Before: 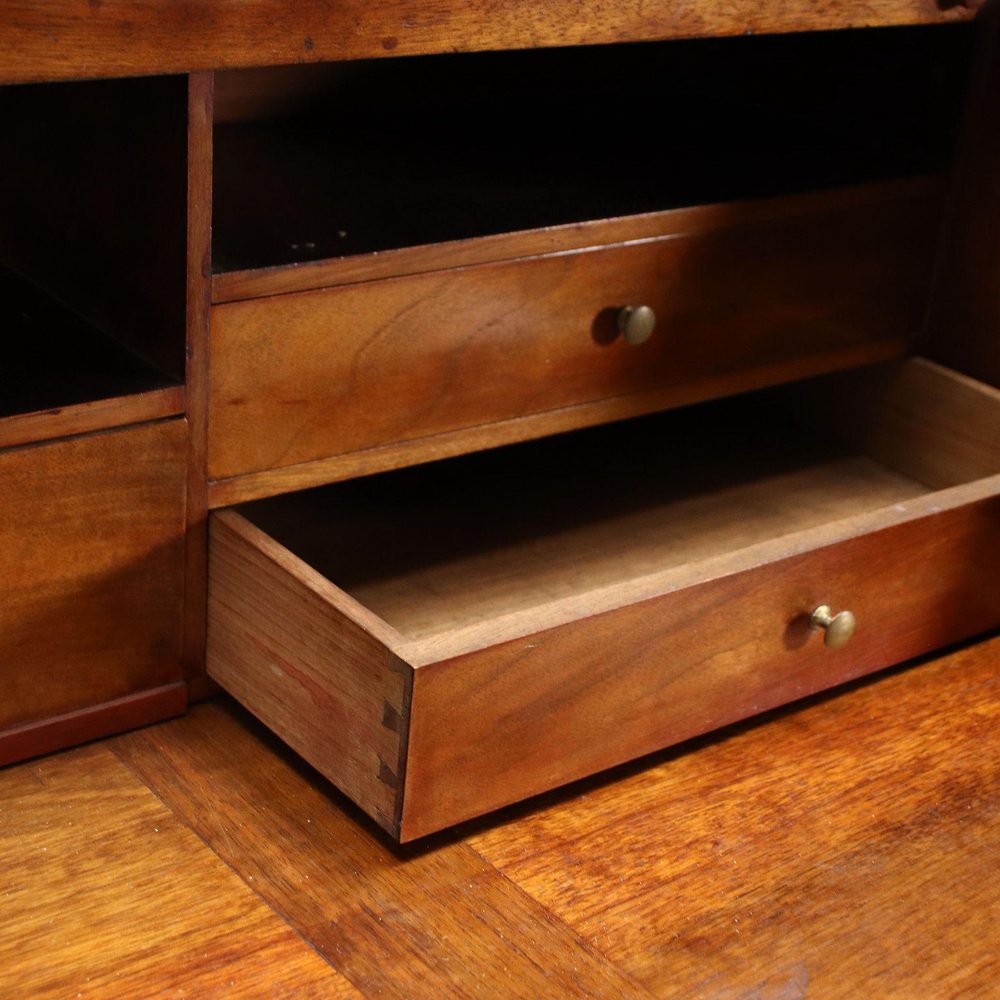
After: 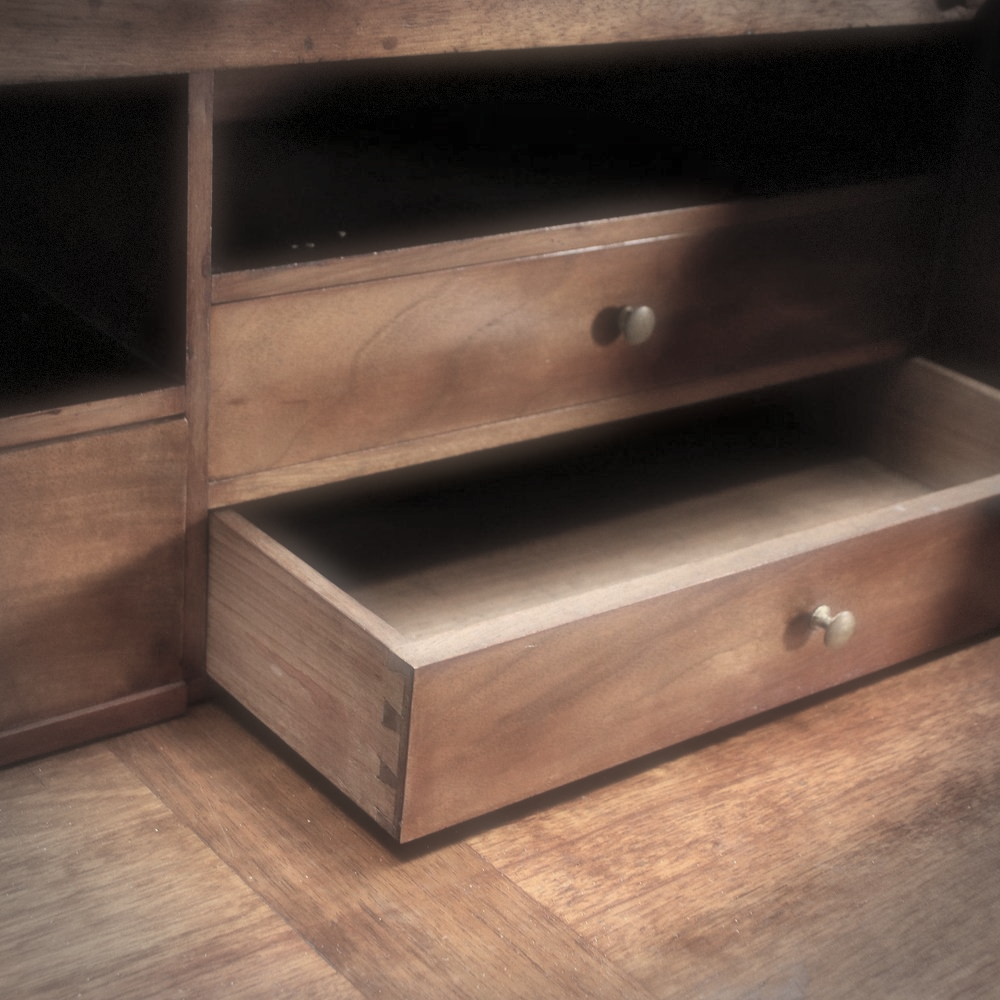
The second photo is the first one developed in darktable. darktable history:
contrast brightness saturation: brightness 0.18, saturation -0.5
soften: size 60.24%, saturation 65.46%, brightness 0.506 EV, mix 25.7%
vignetting: dithering 8-bit output, unbound false
local contrast: mode bilateral grid, contrast 20, coarseness 50, detail 120%, midtone range 0.2
